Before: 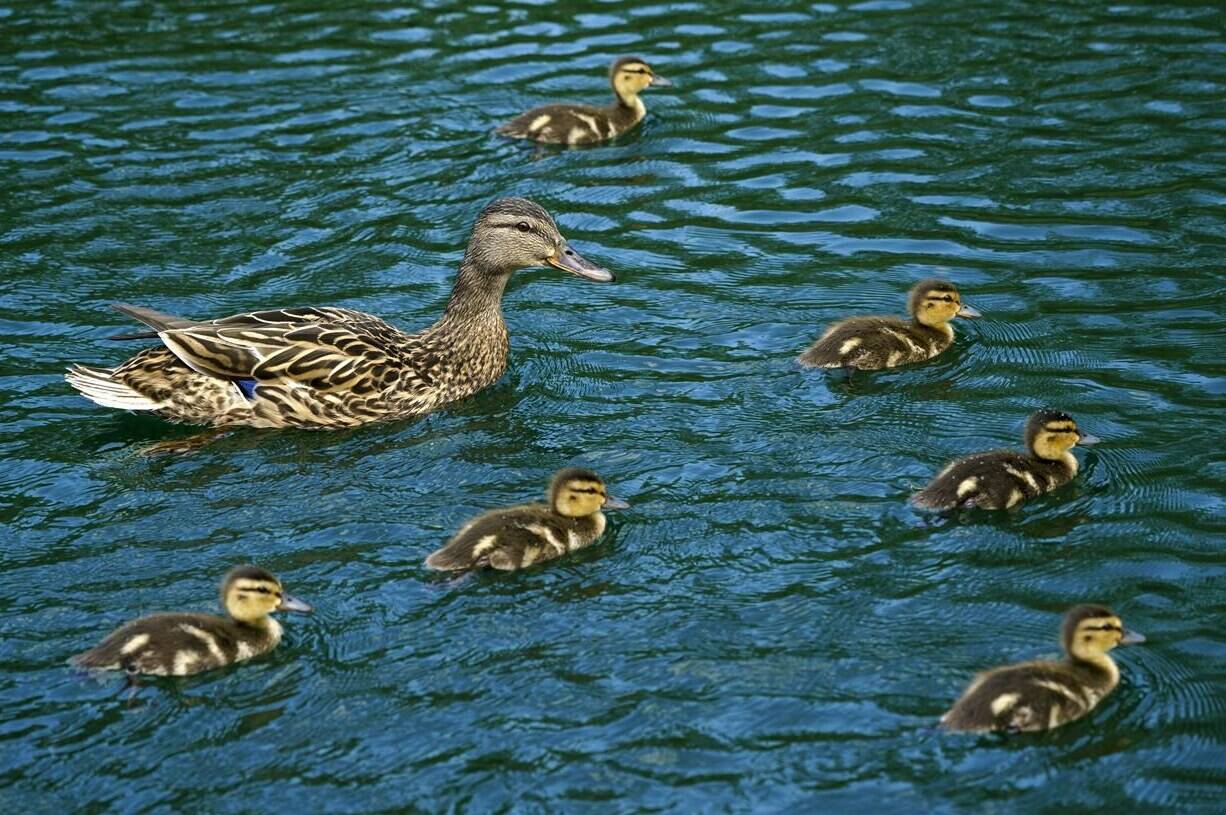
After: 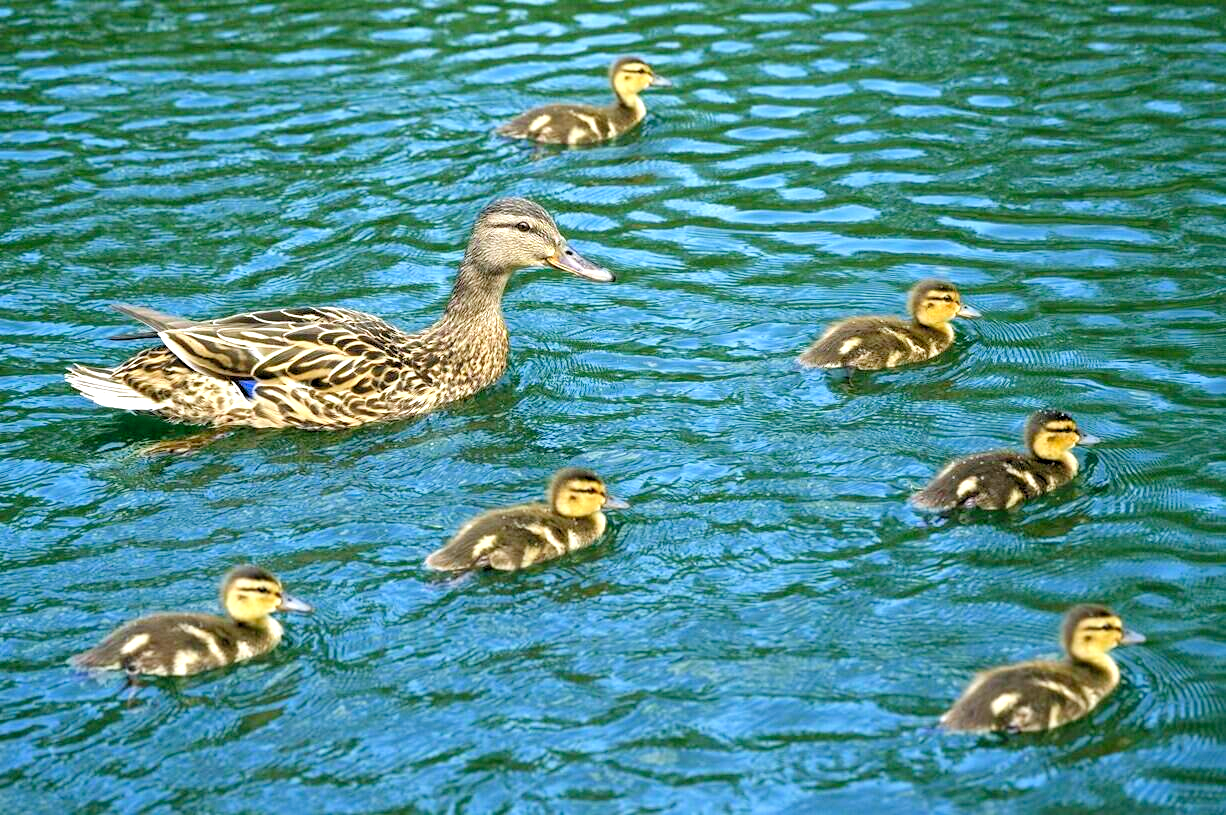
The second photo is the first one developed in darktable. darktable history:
levels: levels [0.036, 0.364, 0.827]
exposure: exposure 0.202 EV, compensate highlight preservation false
